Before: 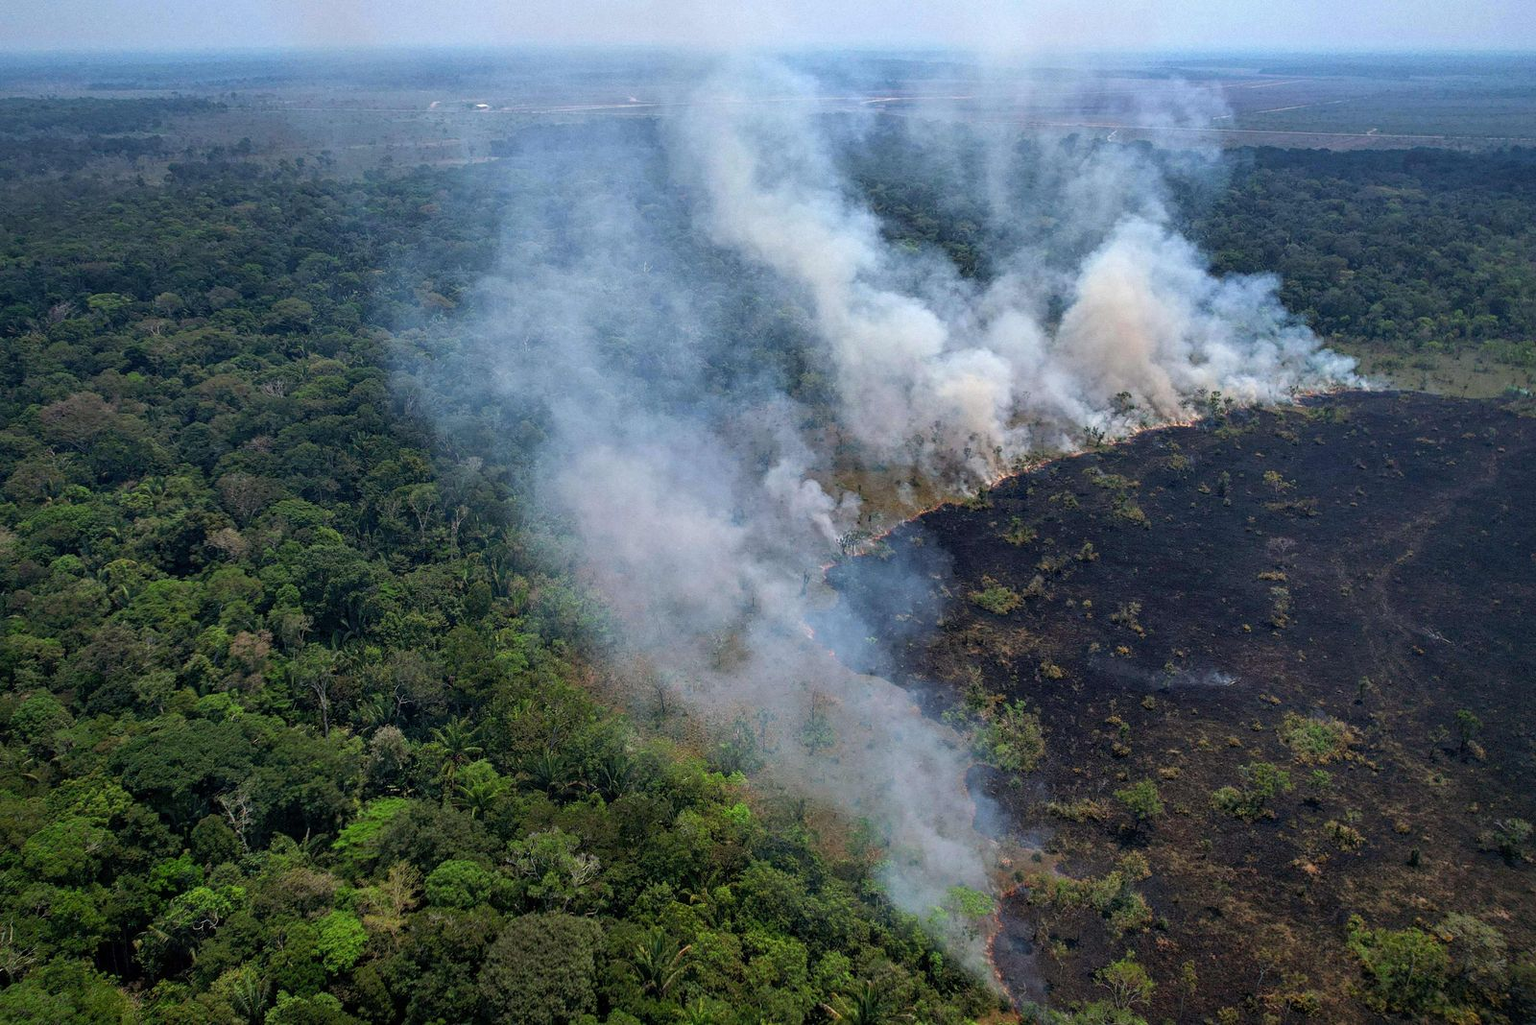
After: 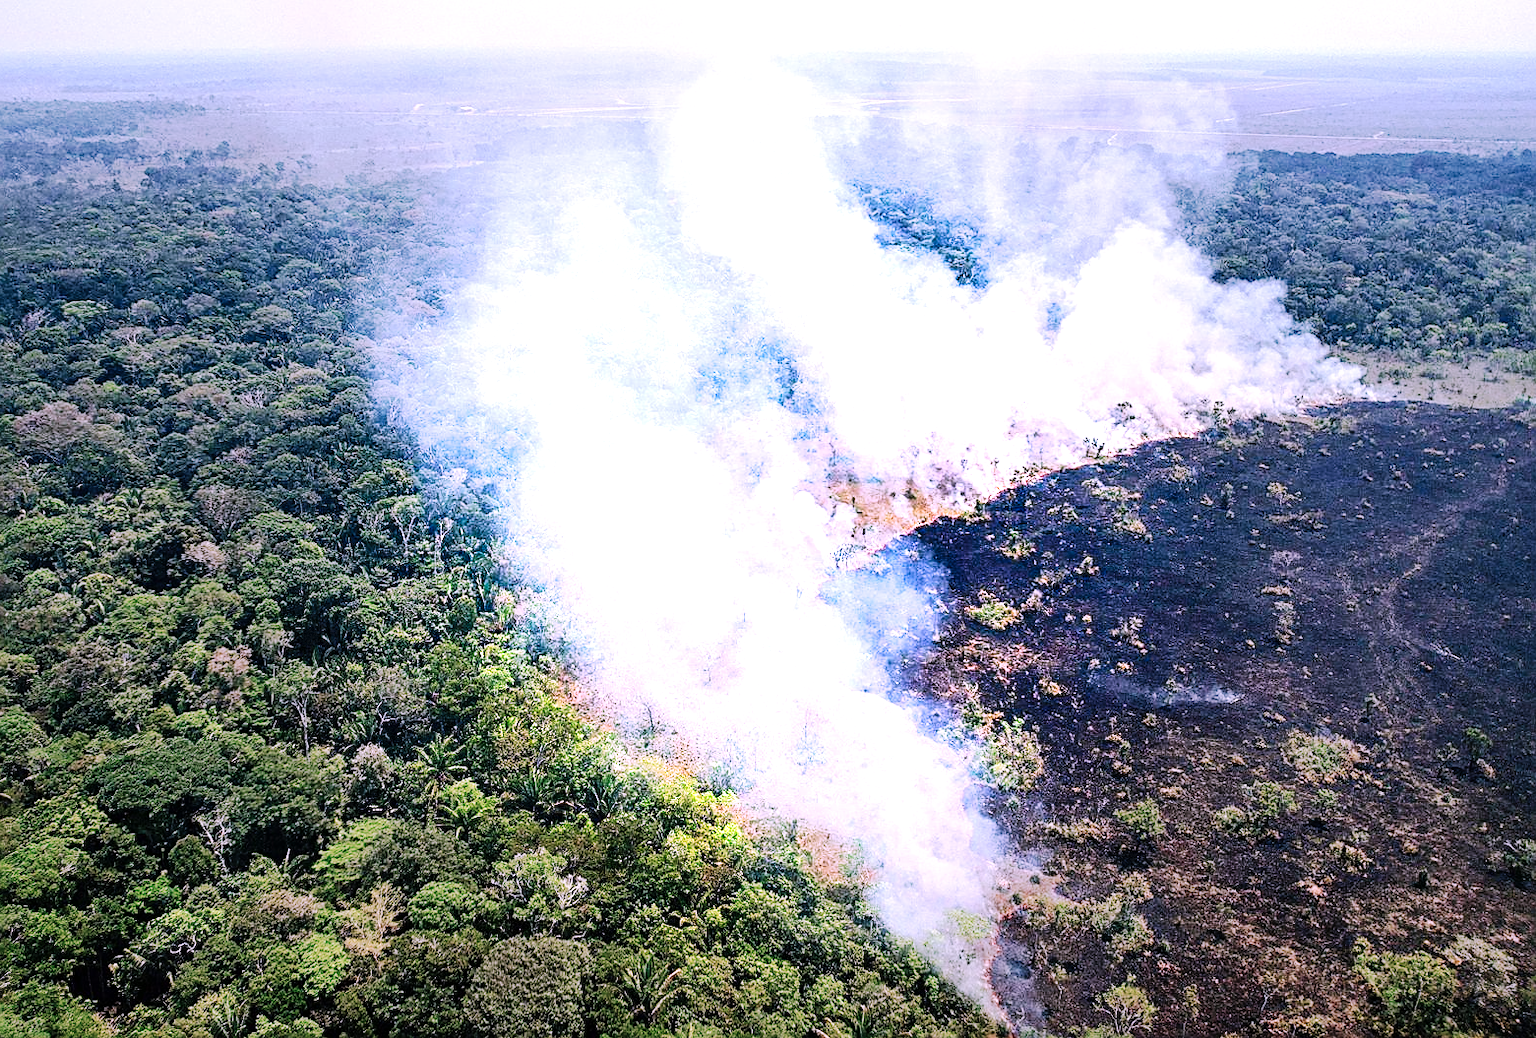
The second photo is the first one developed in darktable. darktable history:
tone curve: curves: ch0 [(0, 0) (0.195, 0.109) (0.751, 0.848) (1, 1)], preserve colors none
contrast brightness saturation: contrast 0.128, brightness -0.064, saturation 0.161
crop and rotate: left 1.786%, right 0.605%, bottom 1.201%
exposure: exposure 2.179 EV, compensate highlight preservation false
vignetting: fall-off start 31.85%, fall-off radius 34.82%, brightness -0.417, saturation -0.297, dithering 8-bit output
sharpen: on, module defaults
color correction: highlights a* 15.93, highlights b* -20.64
